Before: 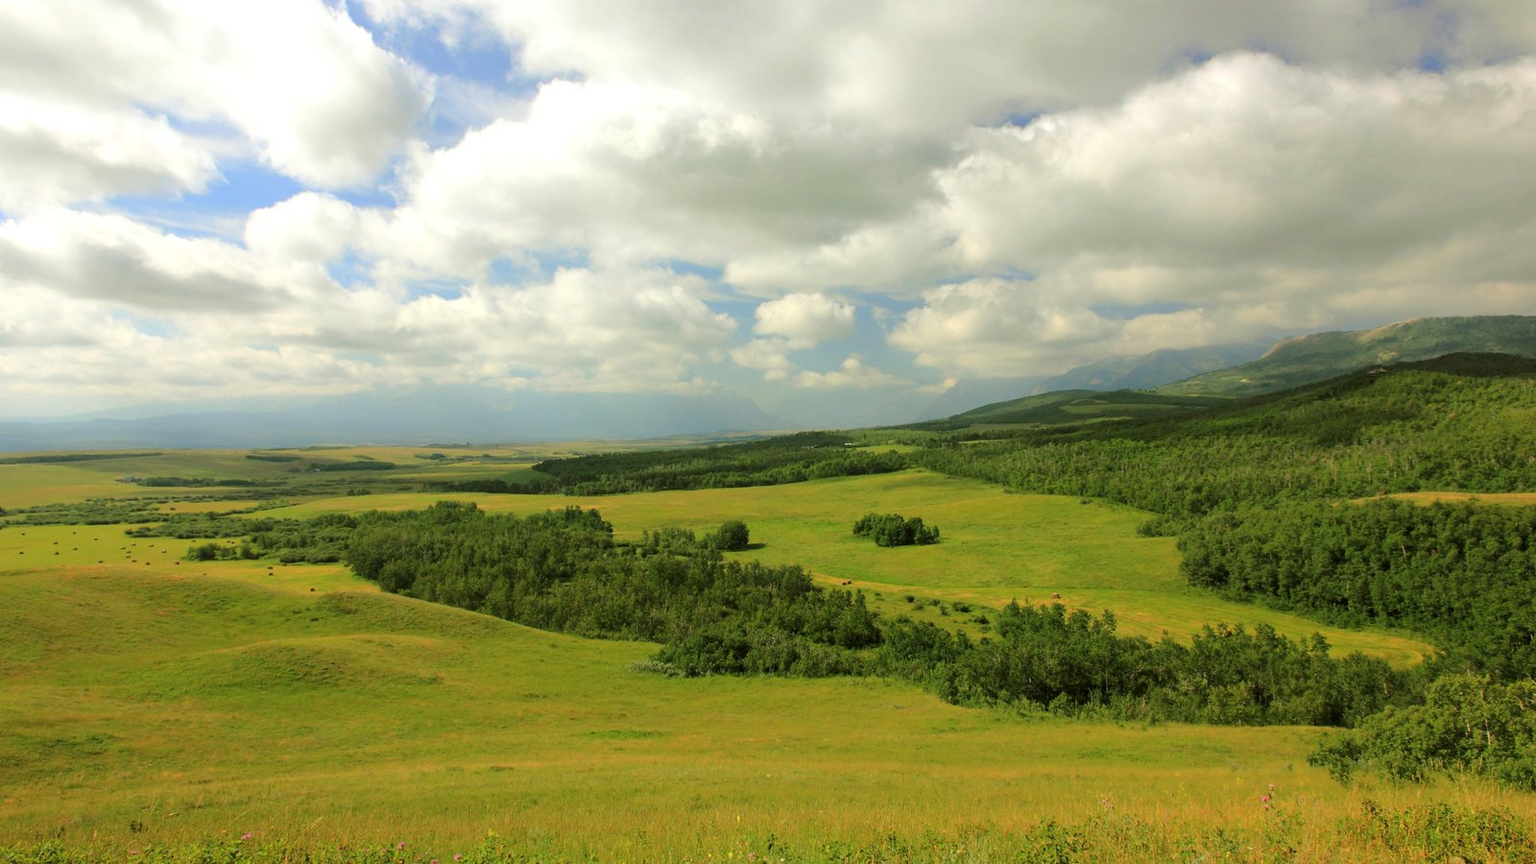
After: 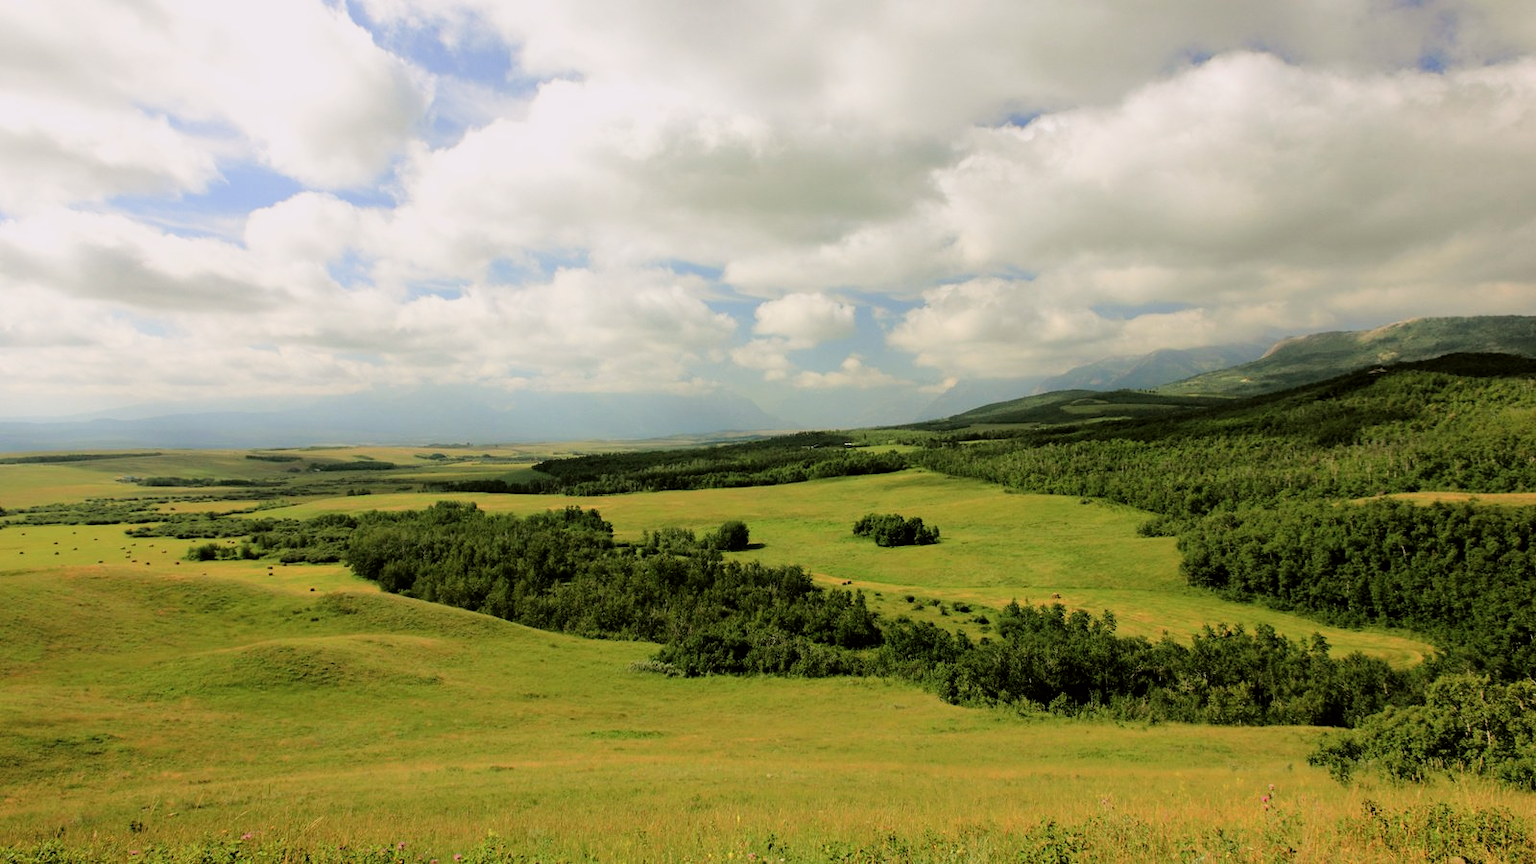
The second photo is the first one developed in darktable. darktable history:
exposure: exposure 0.014 EV, compensate highlight preservation false
filmic rgb: black relative exposure -5.03 EV, white relative exposure 3.5 EV, hardness 3.18, contrast 1.297, highlights saturation mix -49.09%
color correction: highlights a* 3.07, highlights b* -1.27, shadows a* -0.107, shadows b* 2.38, saturation 0.981
